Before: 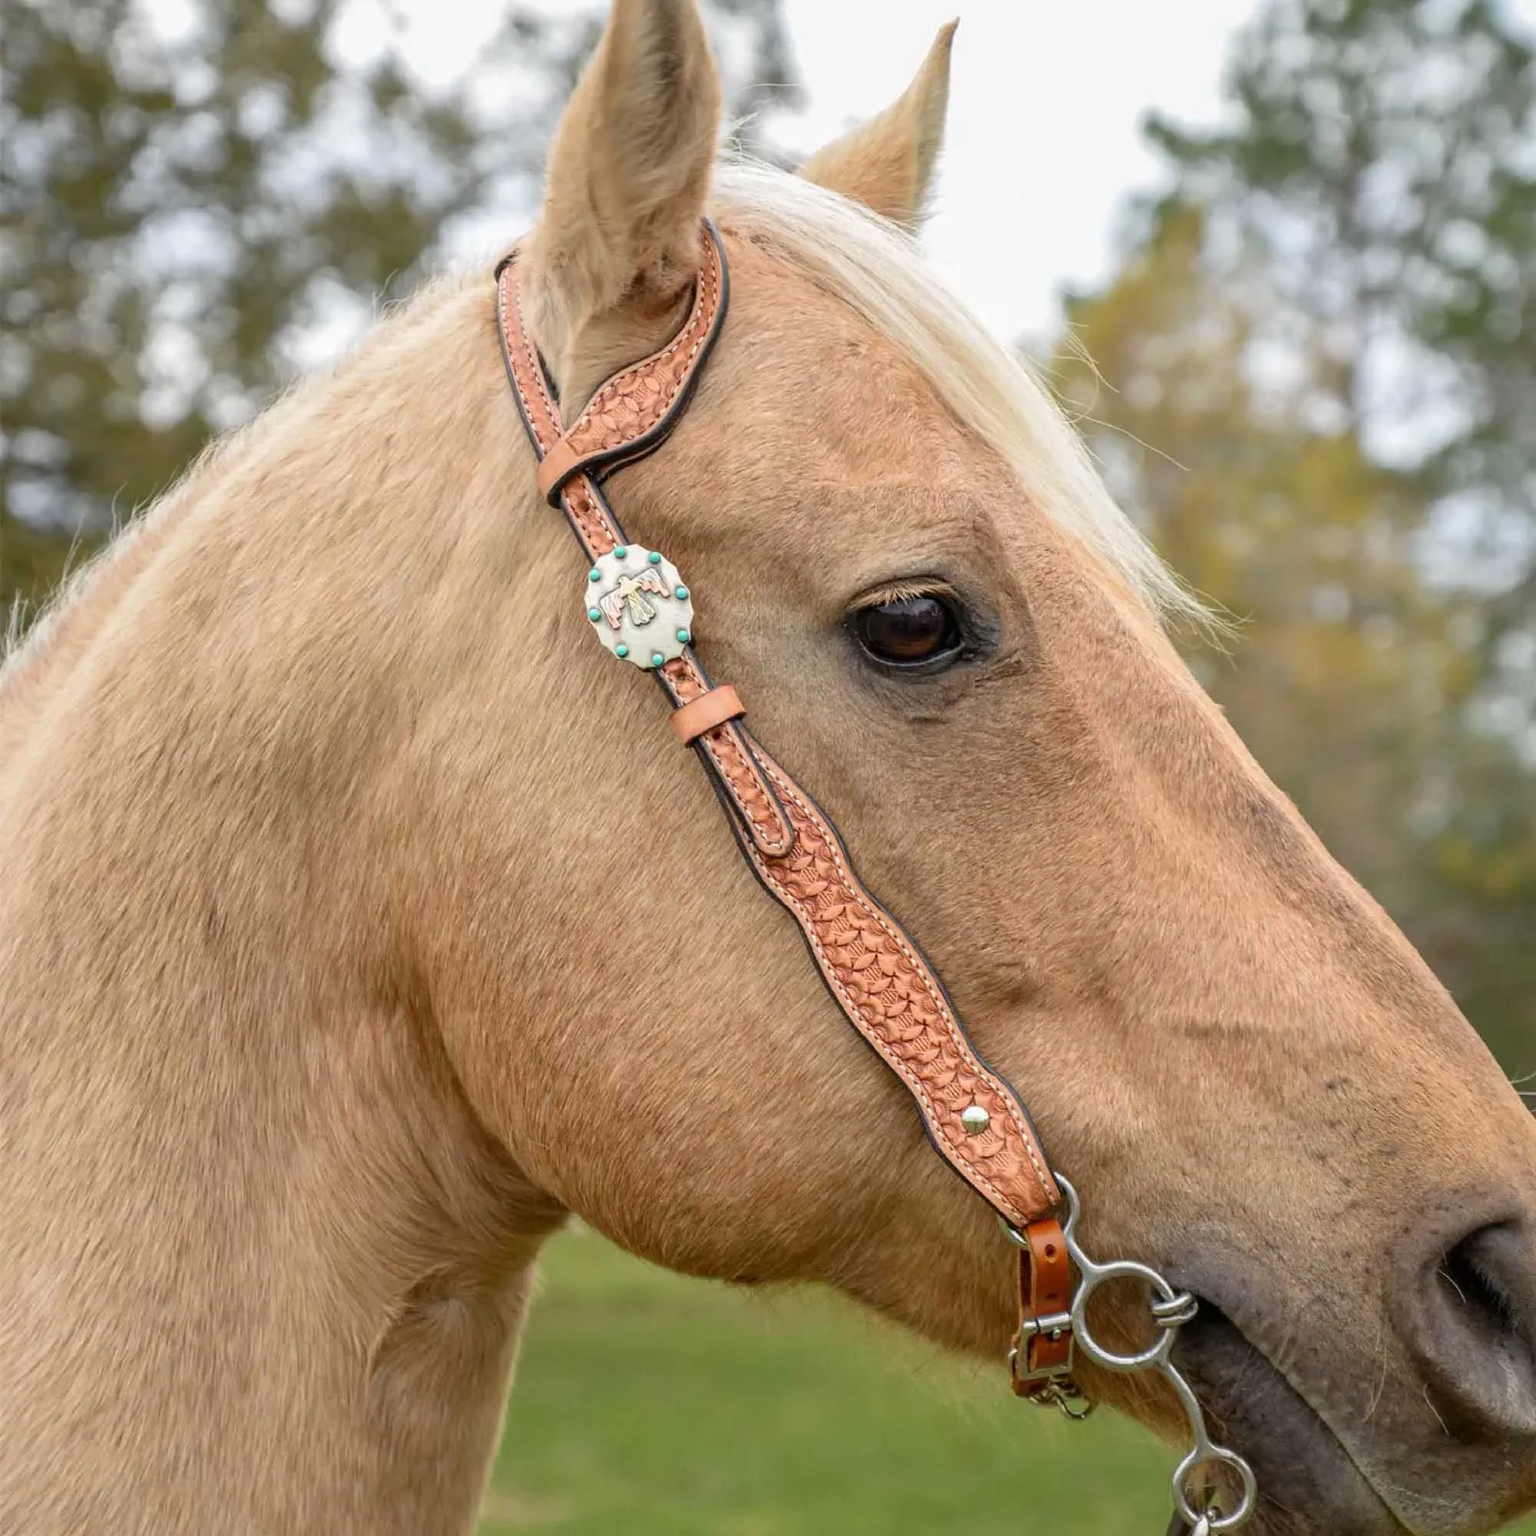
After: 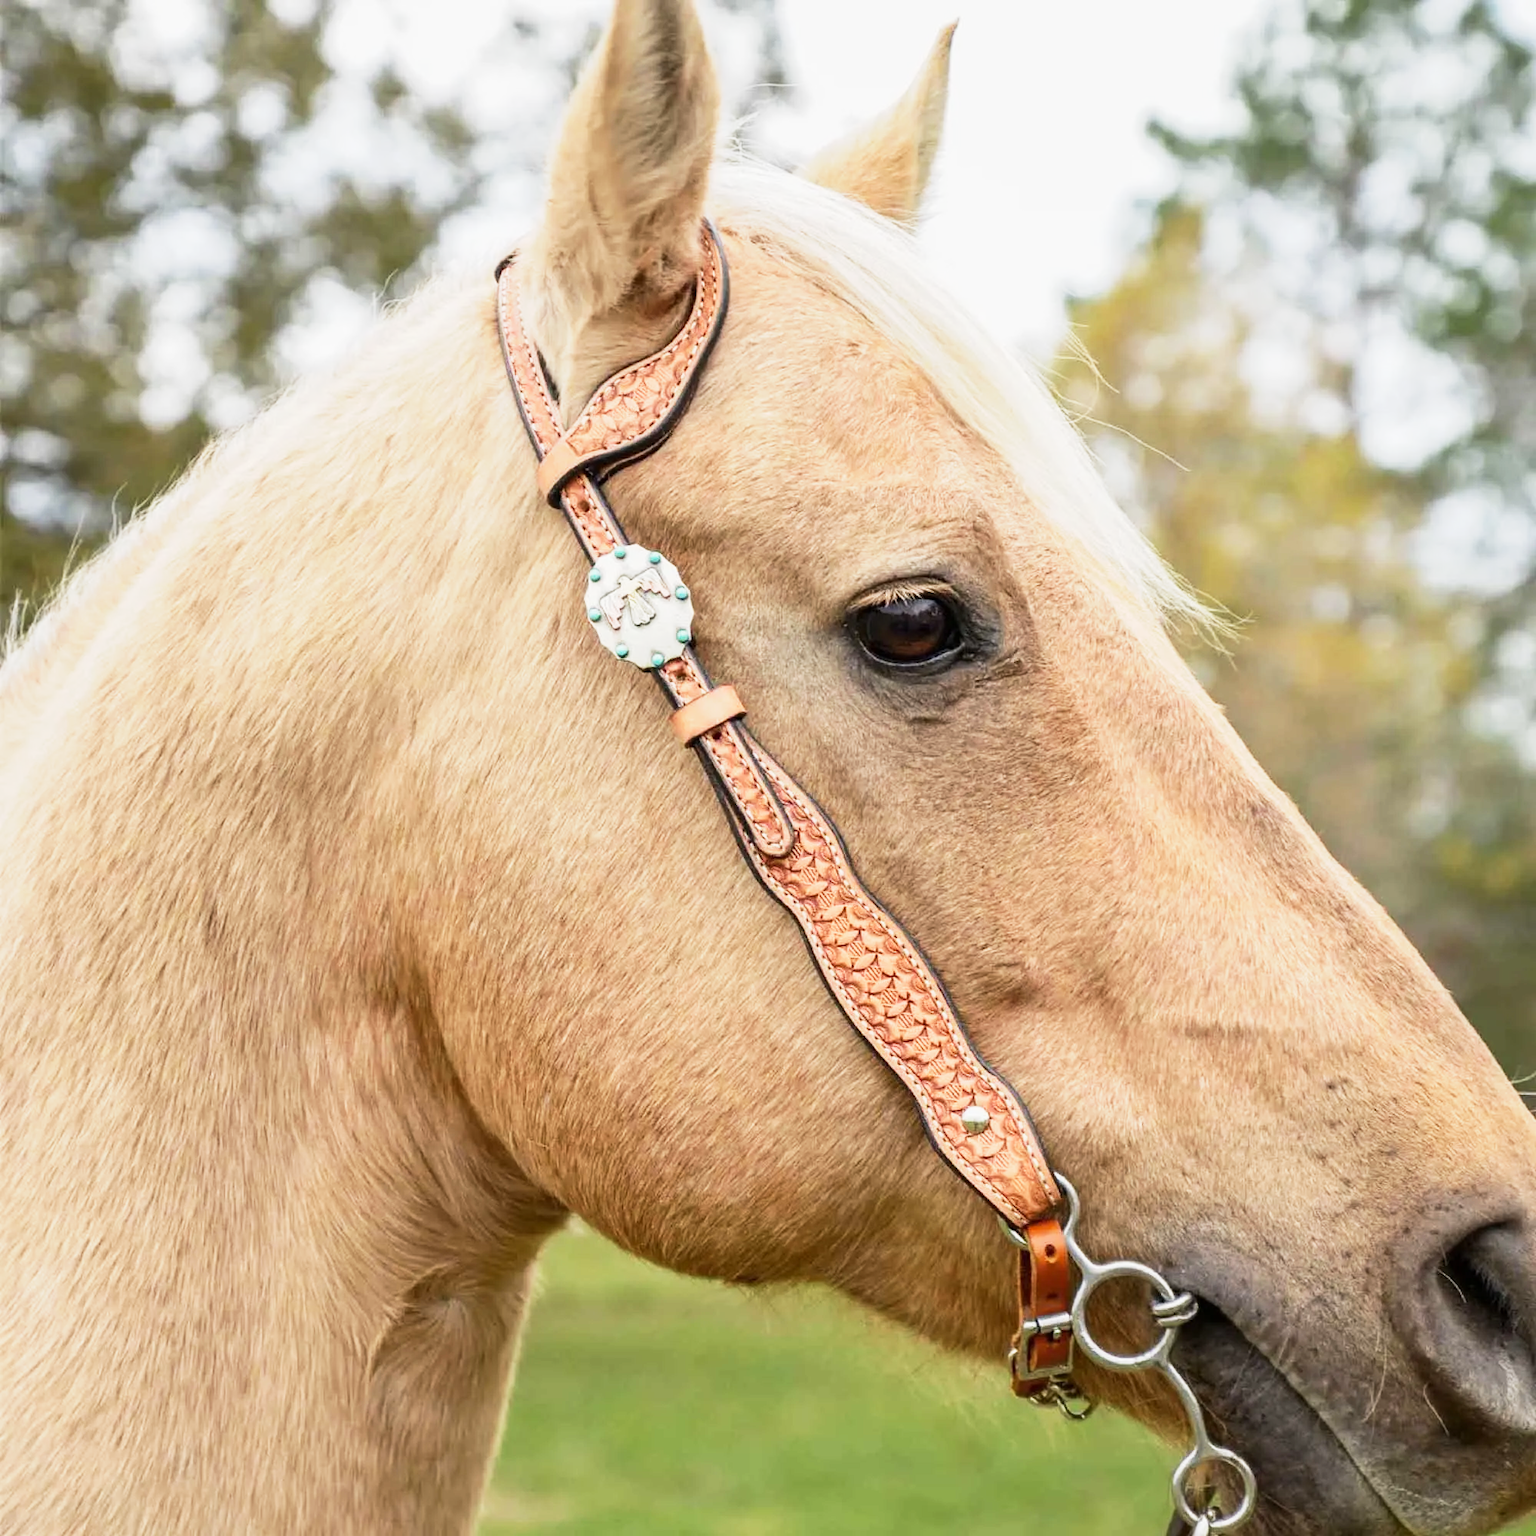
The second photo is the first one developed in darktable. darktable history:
levels: levels [0, 0.498, 0.996]
base curve: curves: ch0 [(0, 0) (0.088, 0.125) (0.176, 0.251) (0.354, 0.501) (0.613, 0.749) (1, 0.877)], preserve colors none
tone equalizer: -8 EV -0.417 EV, -7 EV -0.389 EV, -6 EV -0.333 EV, -5 EV -0.222 EV, -3 EV 0.222 EV, -2 EV 0.333 EV, -1 EV 0.389 EV, +0 EV 0.417 EV, edges refinement/feathering 500, mask exposure compensation -1.25 EV, preserve details no
